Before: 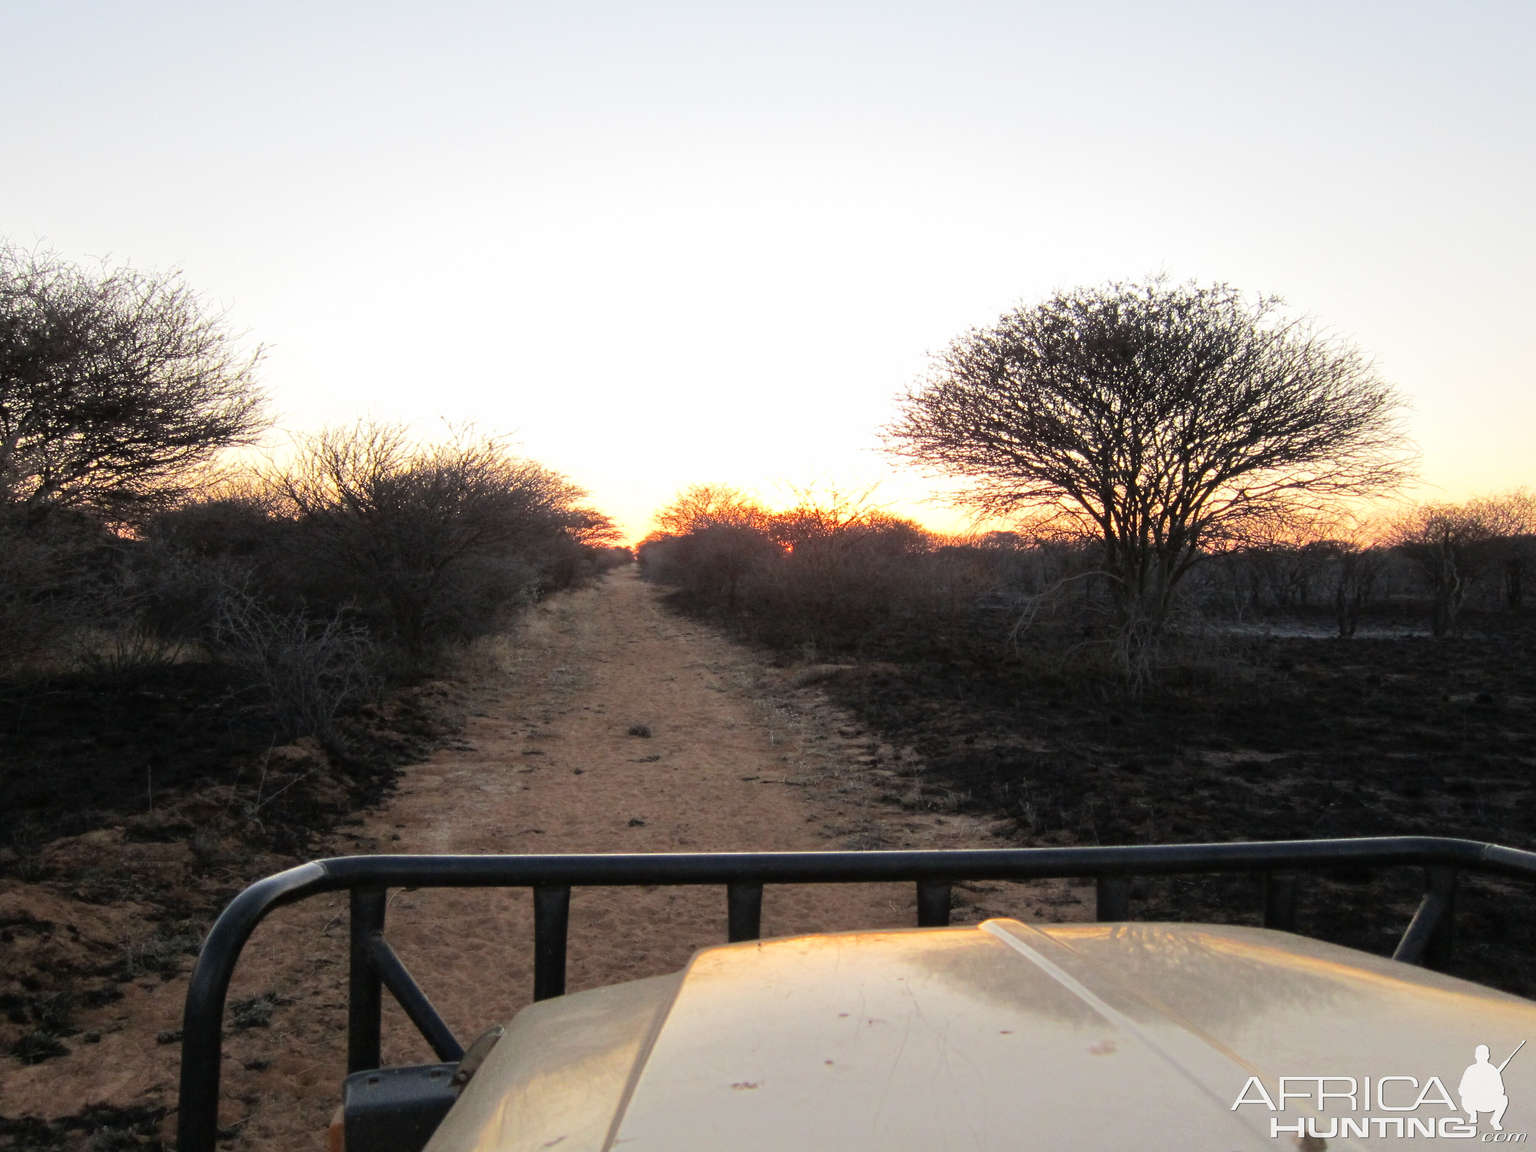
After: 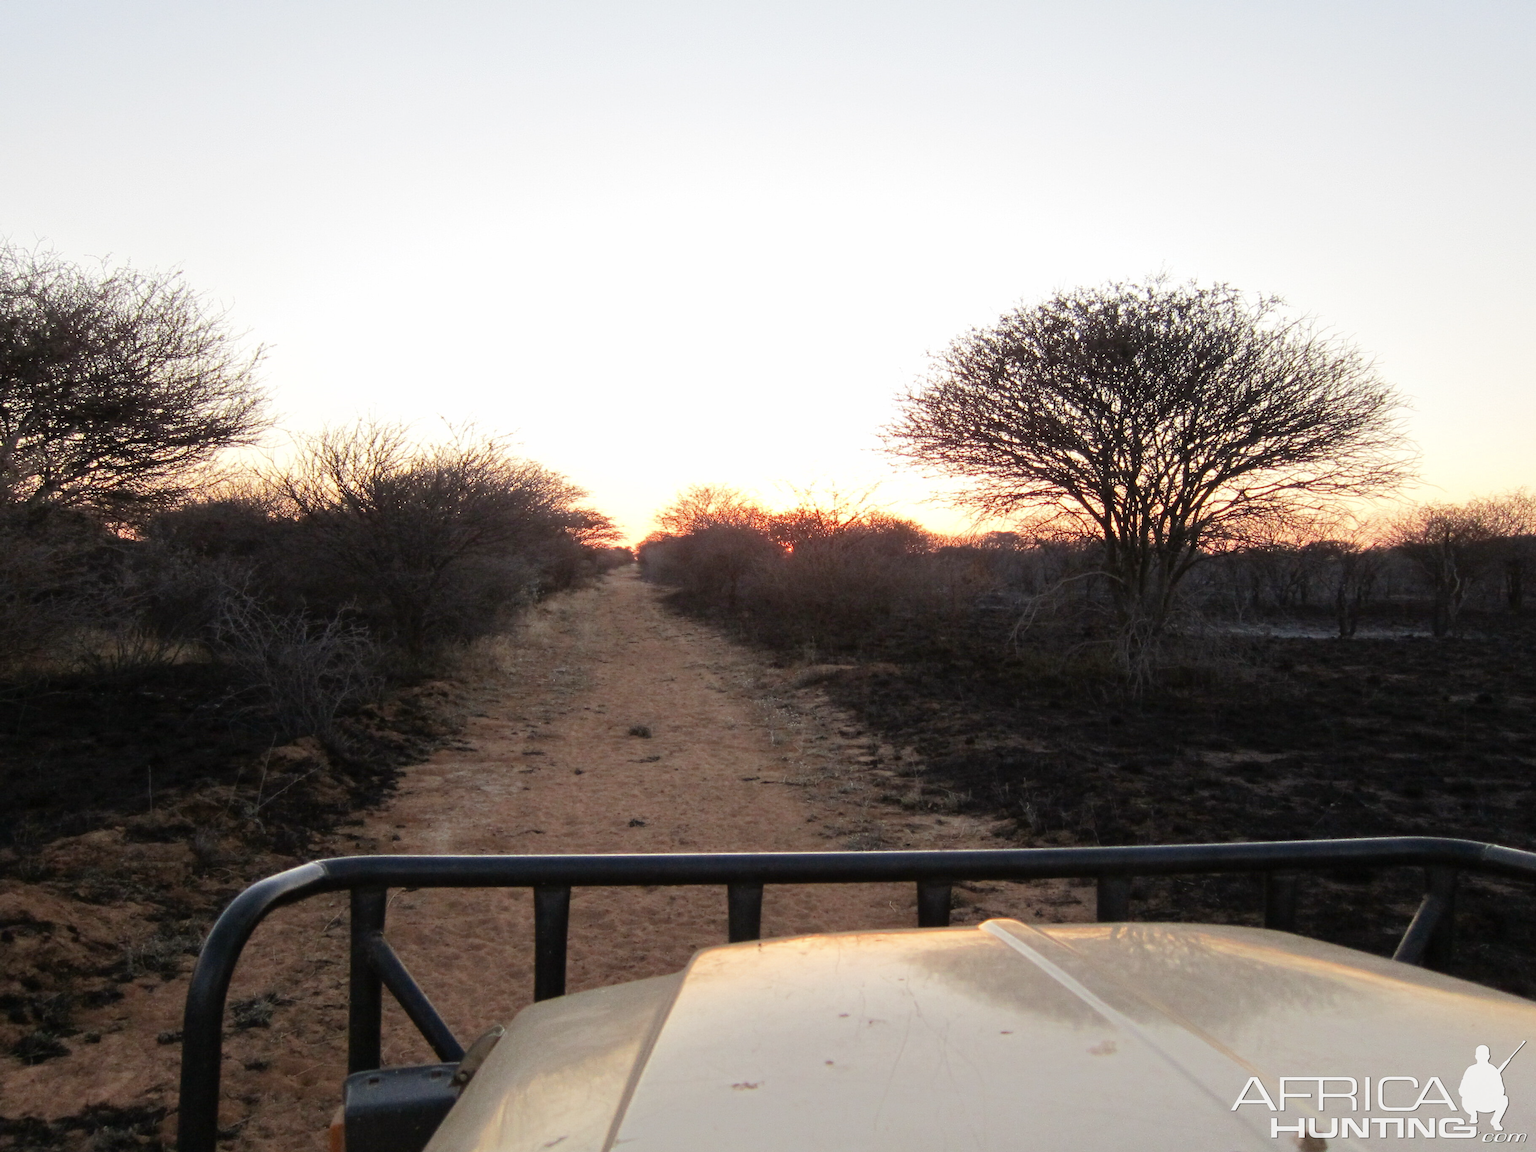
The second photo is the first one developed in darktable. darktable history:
color balance rgb: shadows lift › chroma 1.022%, shadows lift › hue 30°, power › hue 314.01°, shadows fall-off 101.408%, perceptual saturation grading › global saturation -9.475%, perceptual saturation grading › highlights -26.988%, perceptual saturation grading › shadows 22.012%, mask middle-gray fulcrum 22.744%, global vibrance 20%
